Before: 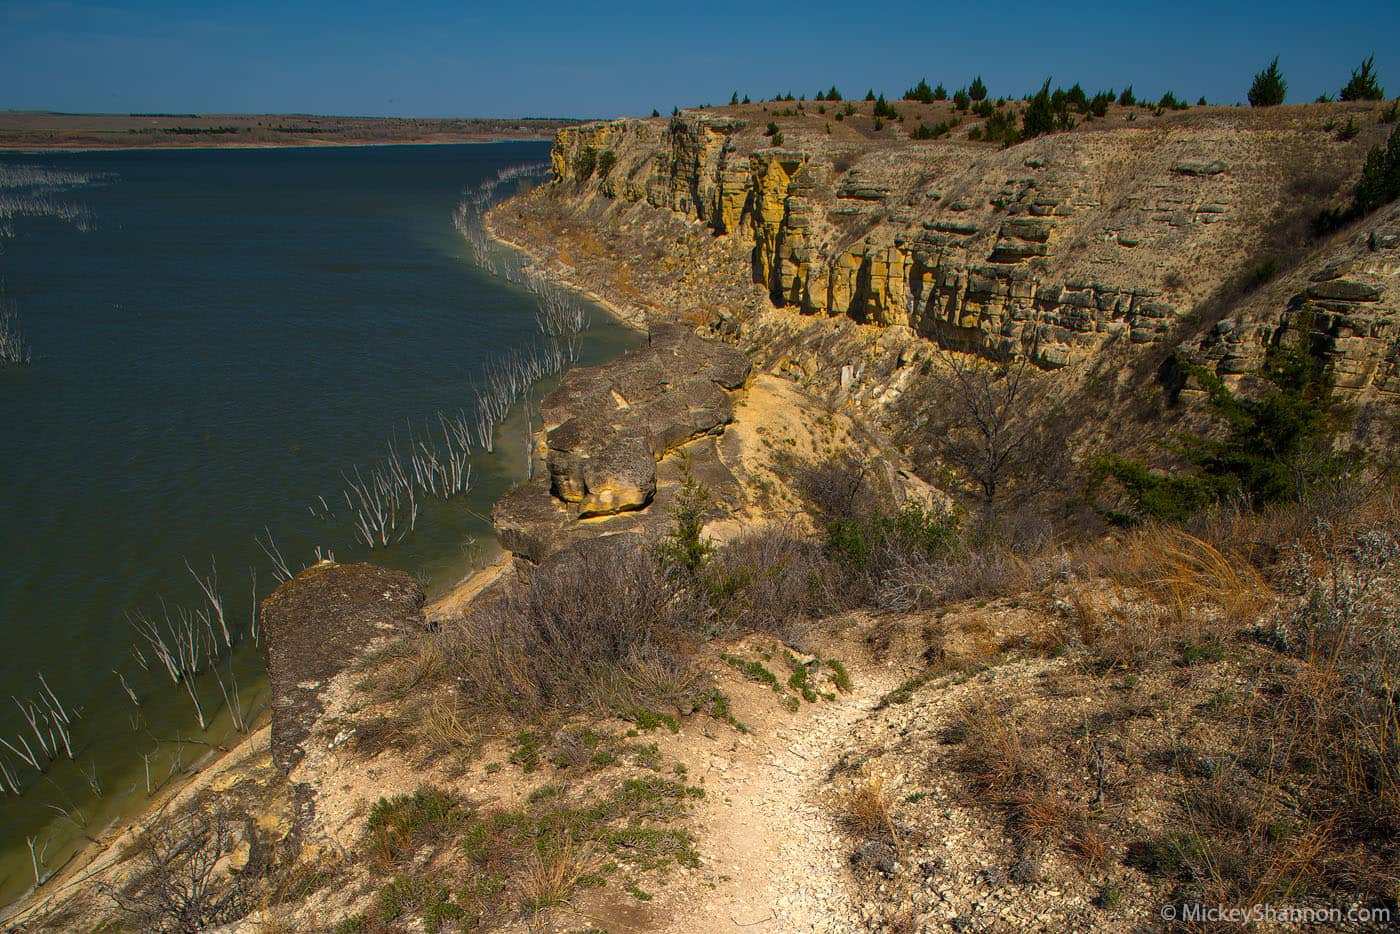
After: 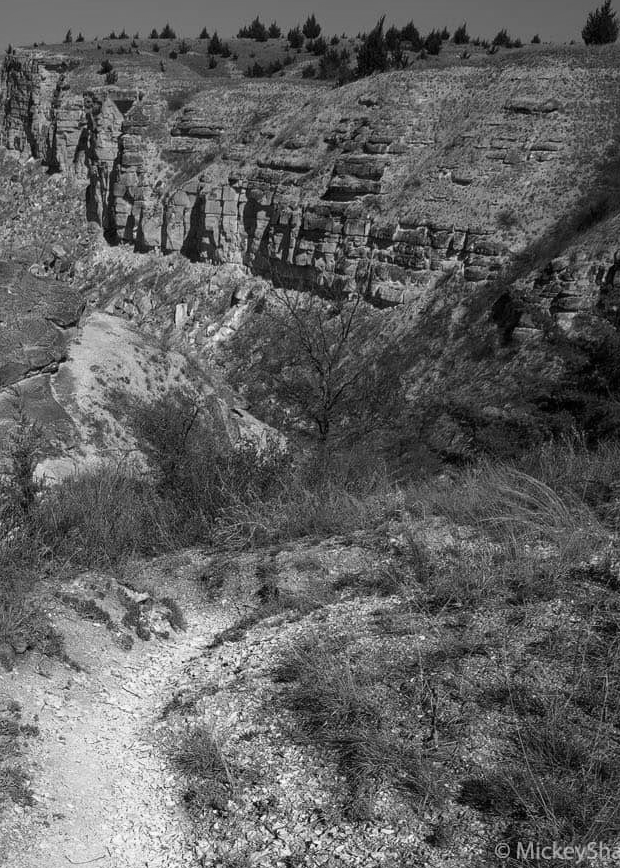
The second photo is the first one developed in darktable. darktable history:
crop: left 47.628%, top 6.643%, right 7.874%
exposure: compensate highlight preservation false
white balance: red 0.98, blue 1.61
monochrome: a 32, b 64, size 2.3
